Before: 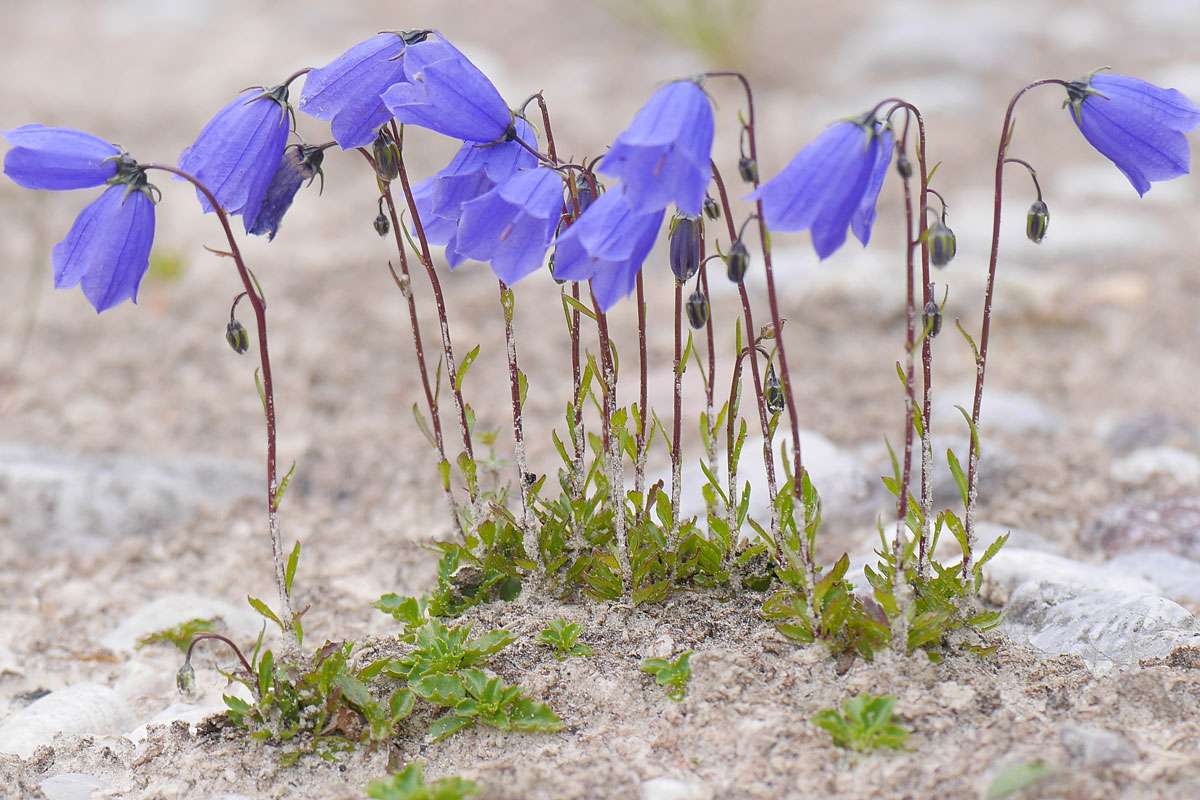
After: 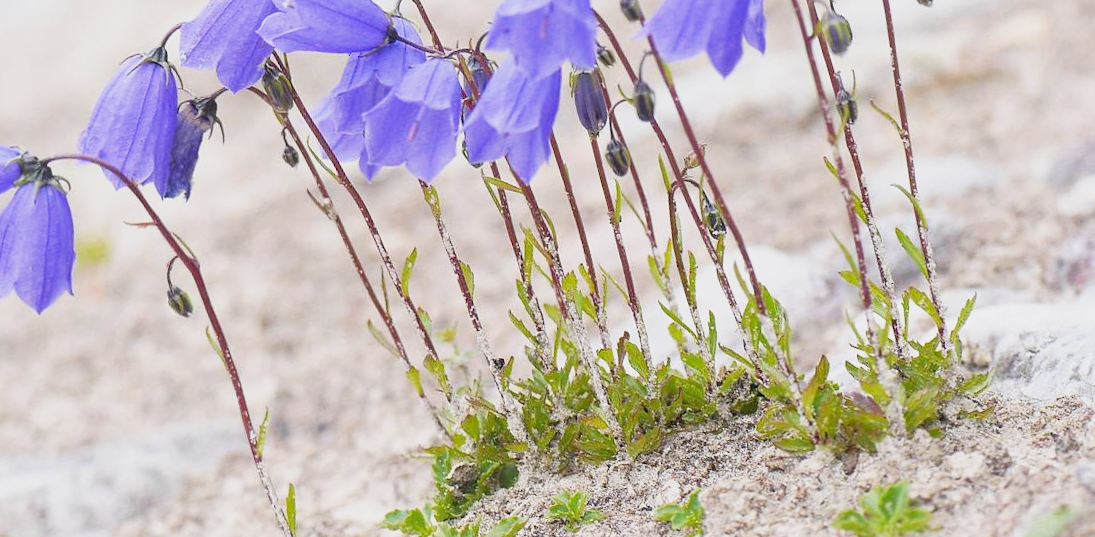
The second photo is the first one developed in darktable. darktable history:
base curve: curves: ch0 [(0, 0) (0.088, 0.125) (0.176, 0.251) (0.354, 0.501) (0.613, 0.749) (1, 0.877)], preserve colors none
rotate and perspective: rotation -14.8°, crop left 0.1, crop right 0.903, crop top 0.25, crop bottom 0.748
